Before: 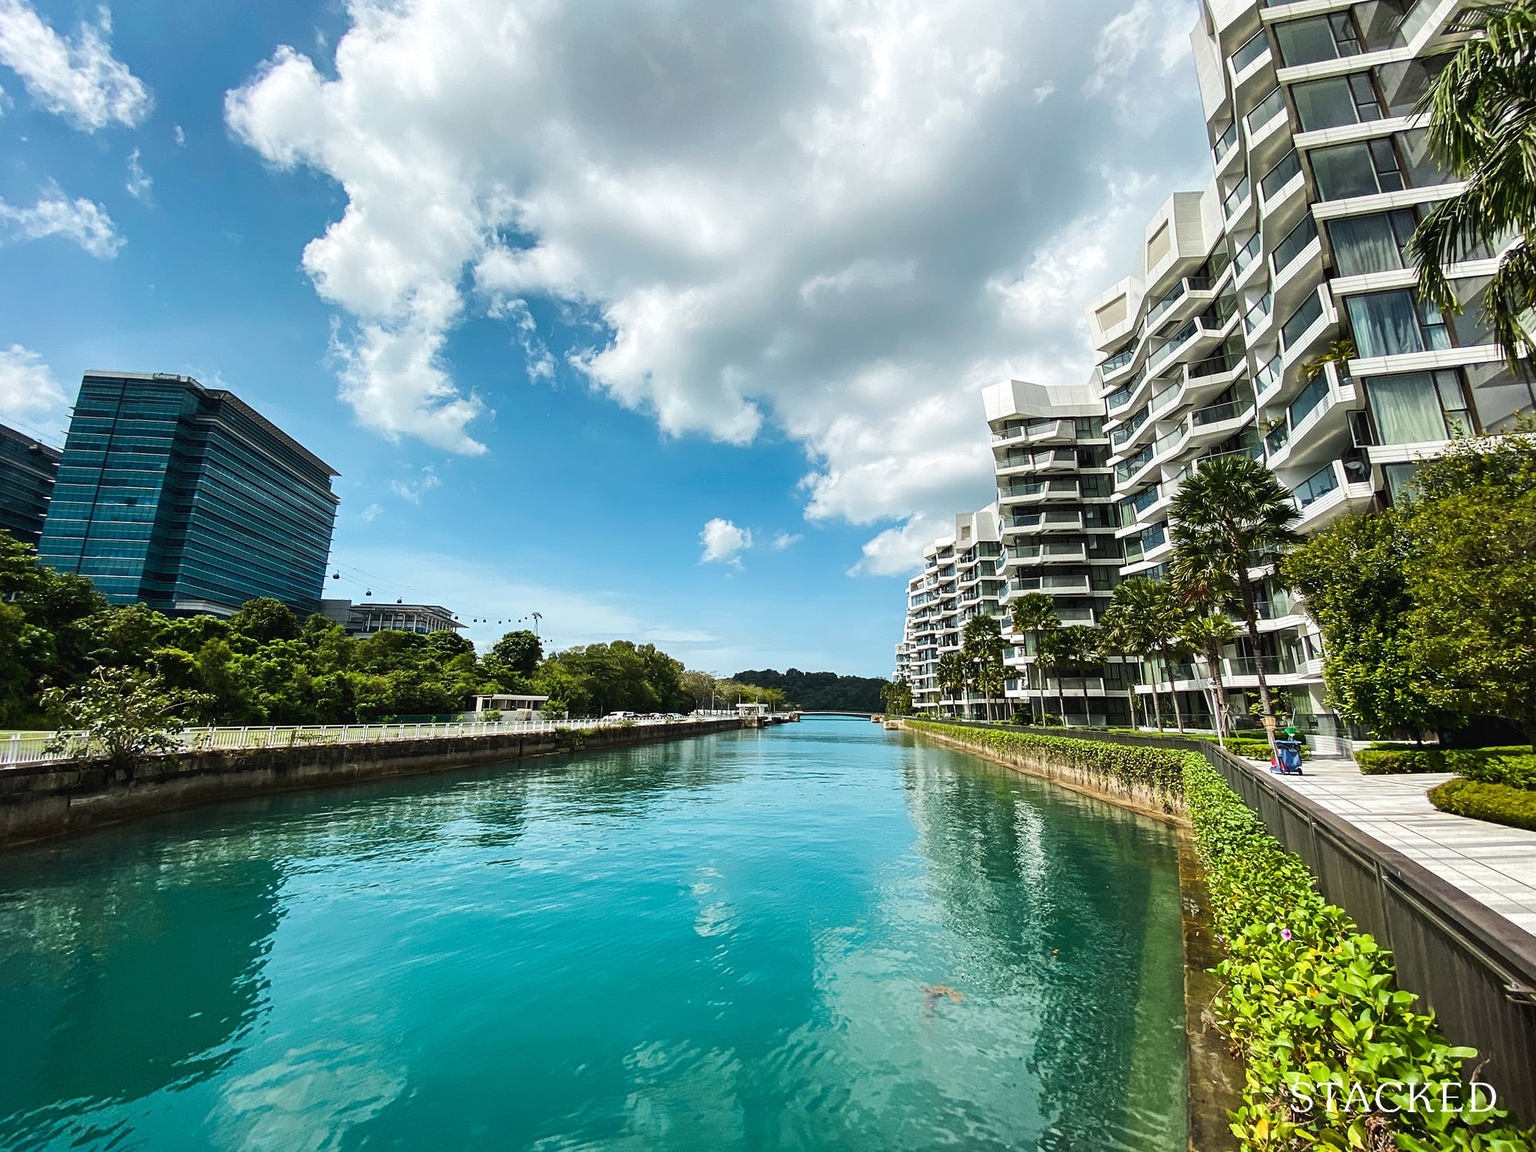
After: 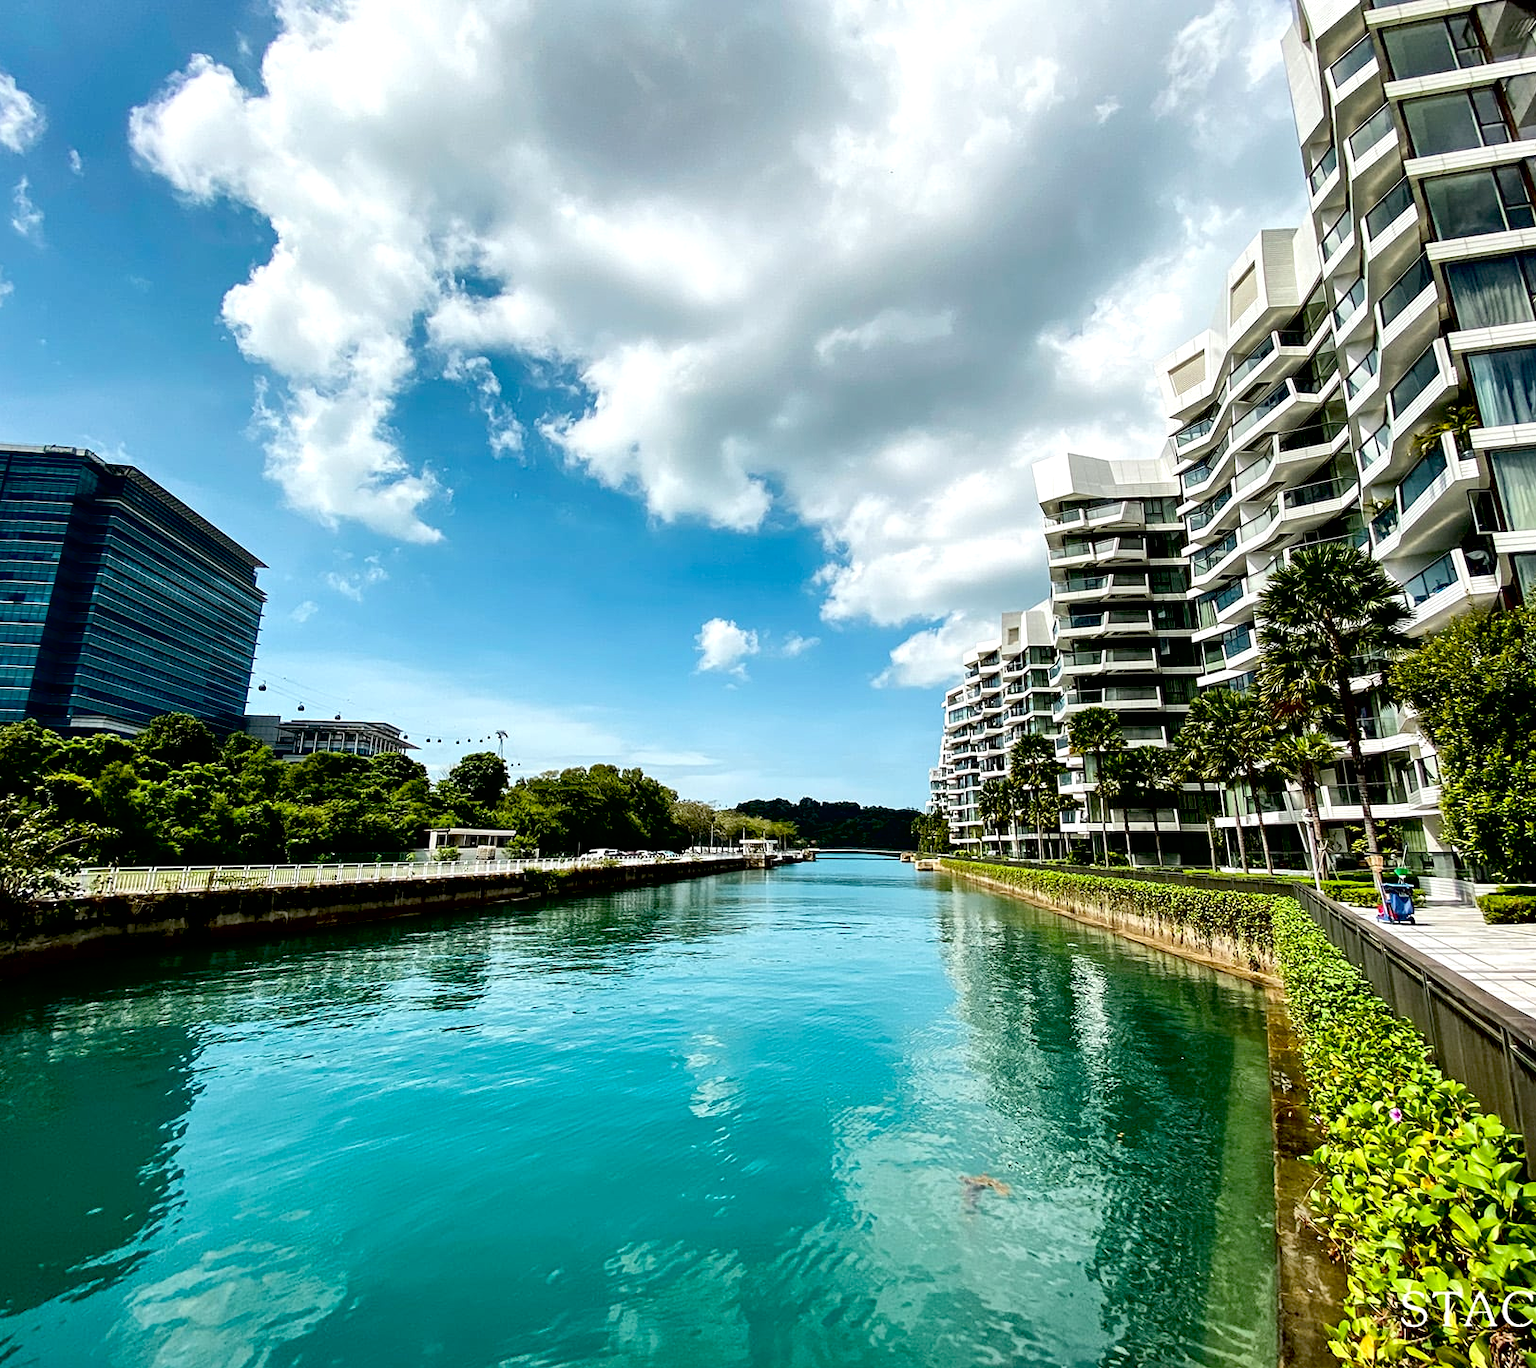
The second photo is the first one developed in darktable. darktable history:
crop: left 7.598%, right 7.873%
exposure: black level correction 0.025, exposure 0.182 EV, compensate highlight preservation false
local contrast: mode bilateral grid, contrast 20, coarseness 50, detail 120%, midtone range 0.2
